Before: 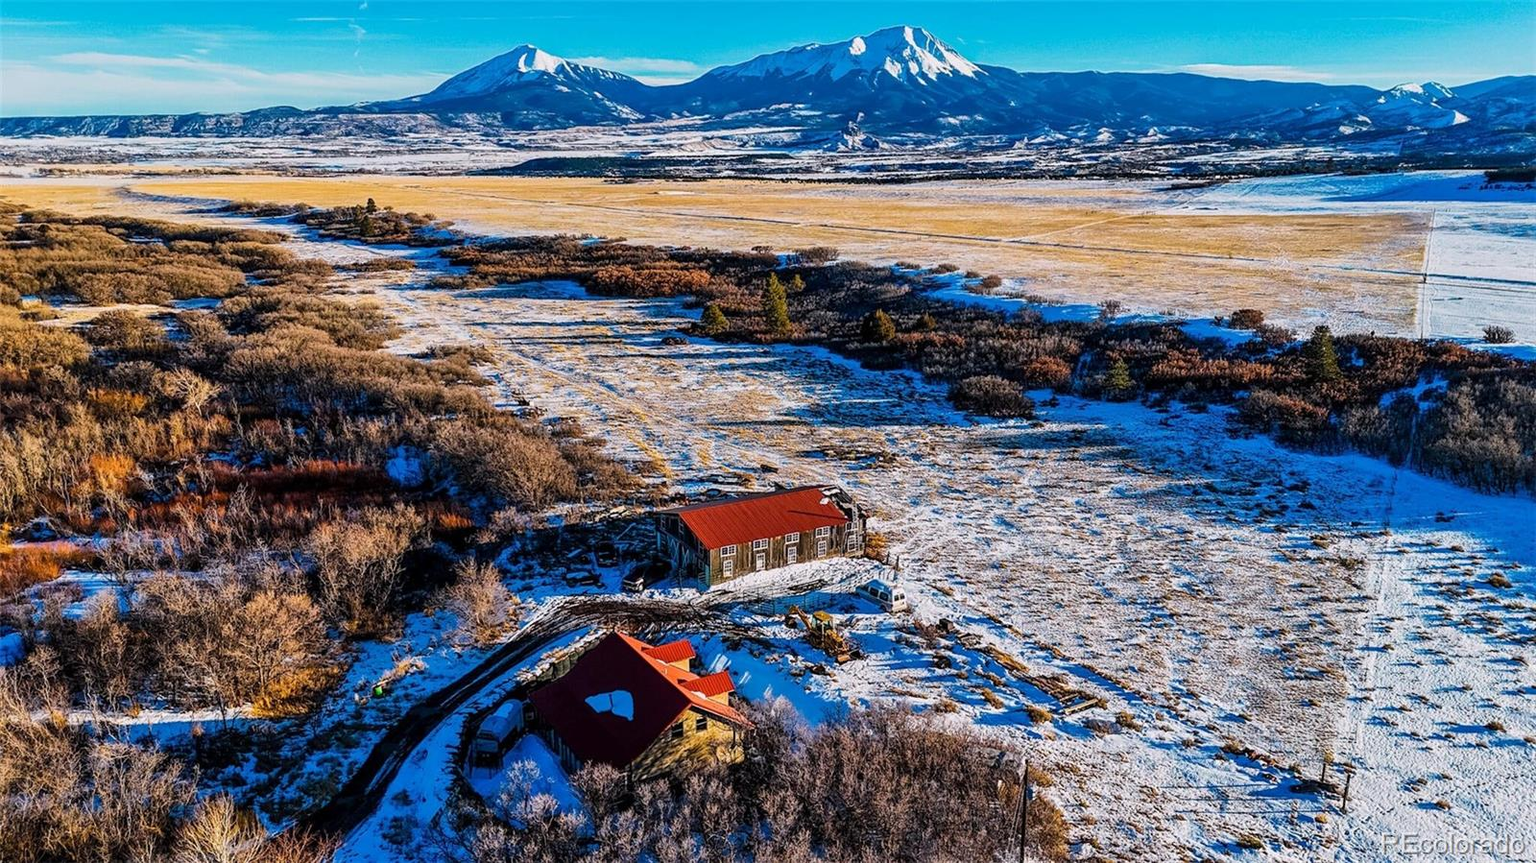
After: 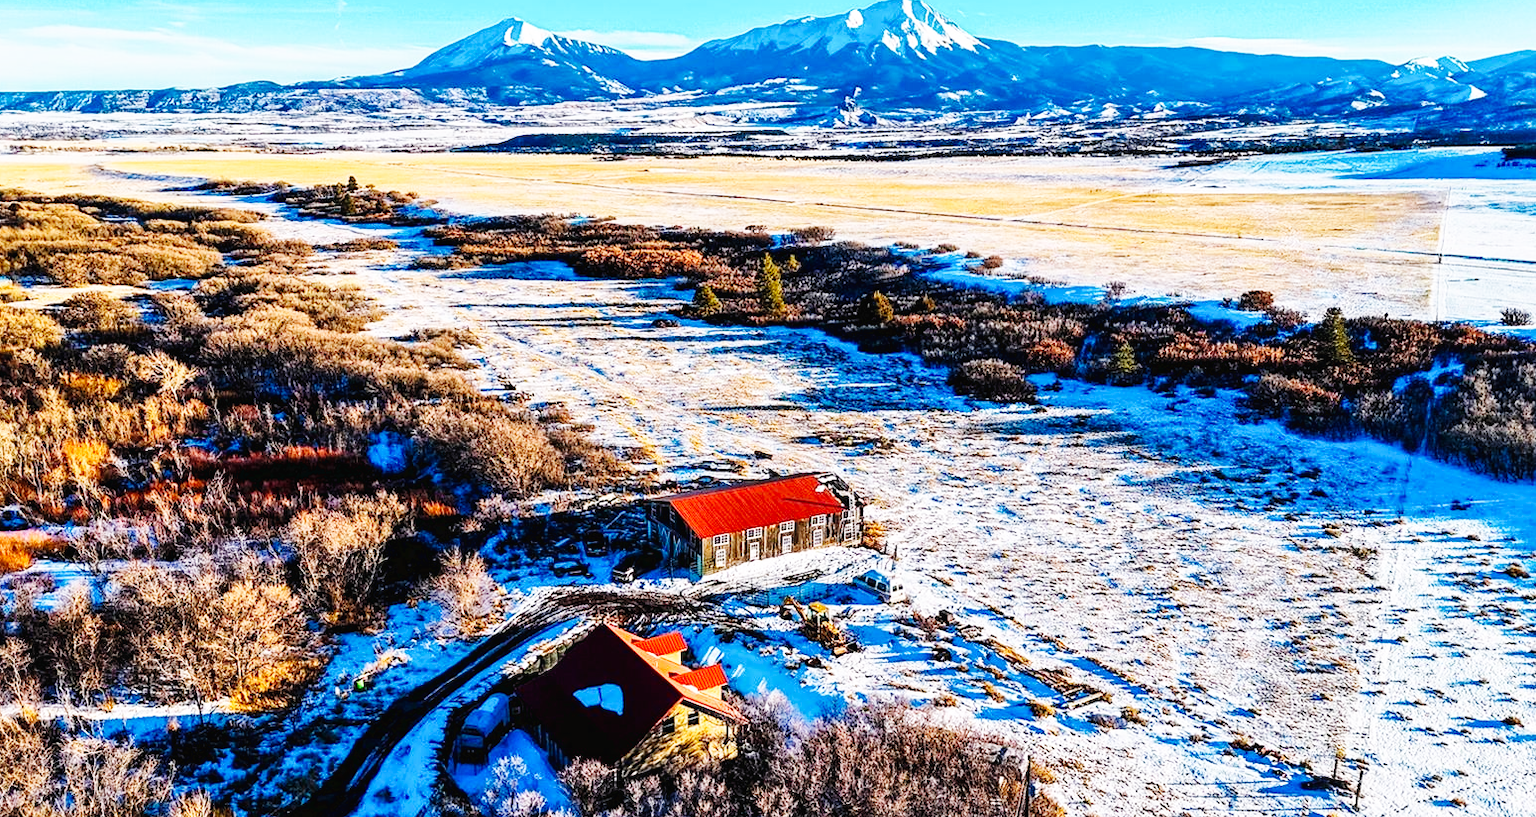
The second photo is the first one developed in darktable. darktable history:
crop: left 1.964%, top 3.251%, right 1.122%, bottom 4.933%
base curve: curves: ch0 [(0, 0.003) (0.001, 0.002) (0.006, 0.004) (0.02, 0.022) (0.048, 0.086) (0.094, 0.234) (0.162, 0.431) (0.258, 0.629) (0.385, 0.8) (0.548, 0.918) (0.751, 0.988) (1, 1)], preserve colors none
